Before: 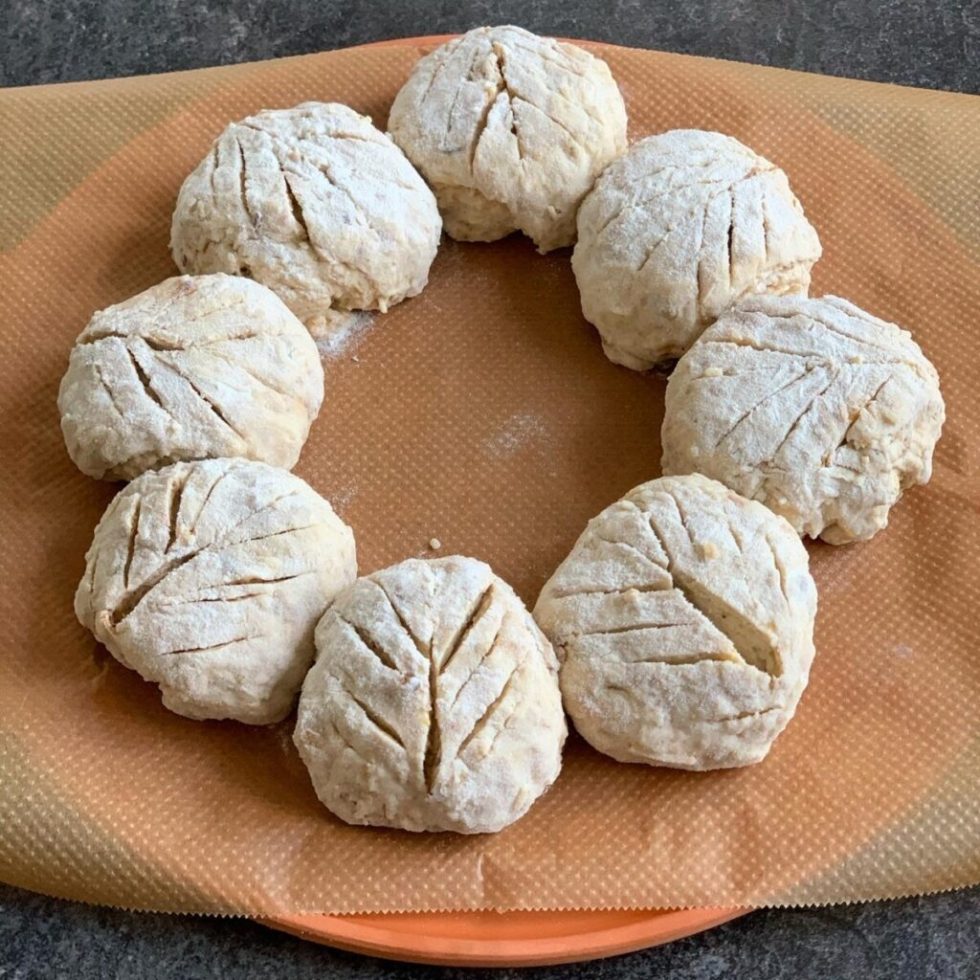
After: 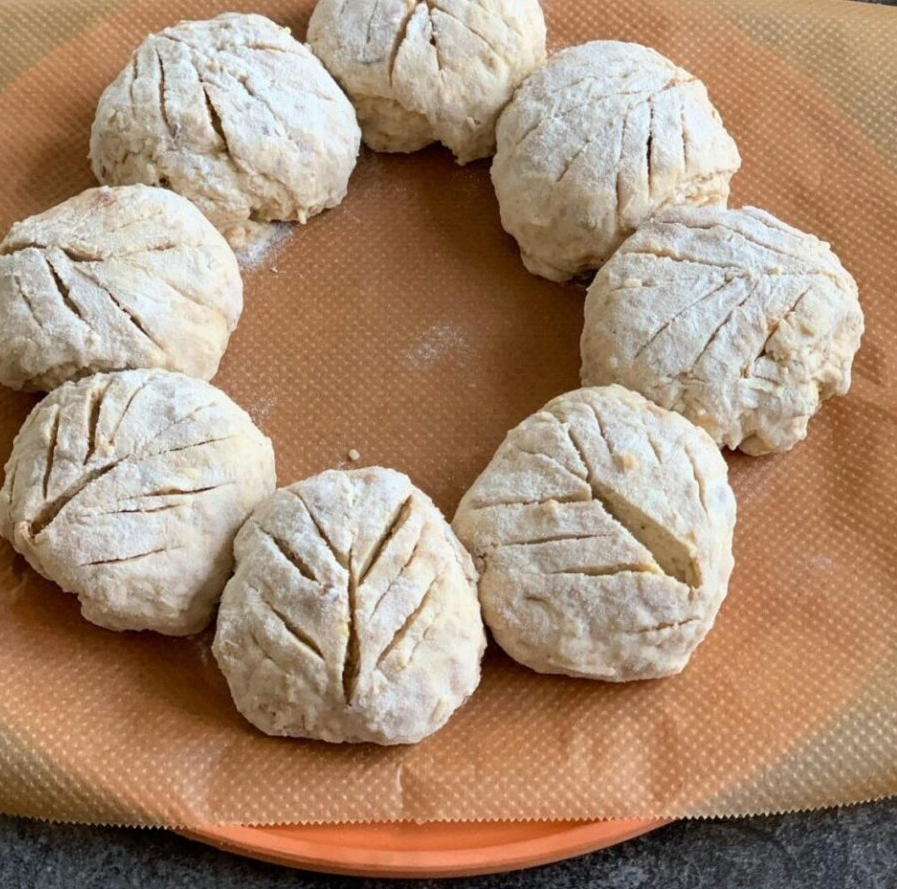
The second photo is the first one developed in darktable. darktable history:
crop and rotate: left 8.377%, top 9.284%
